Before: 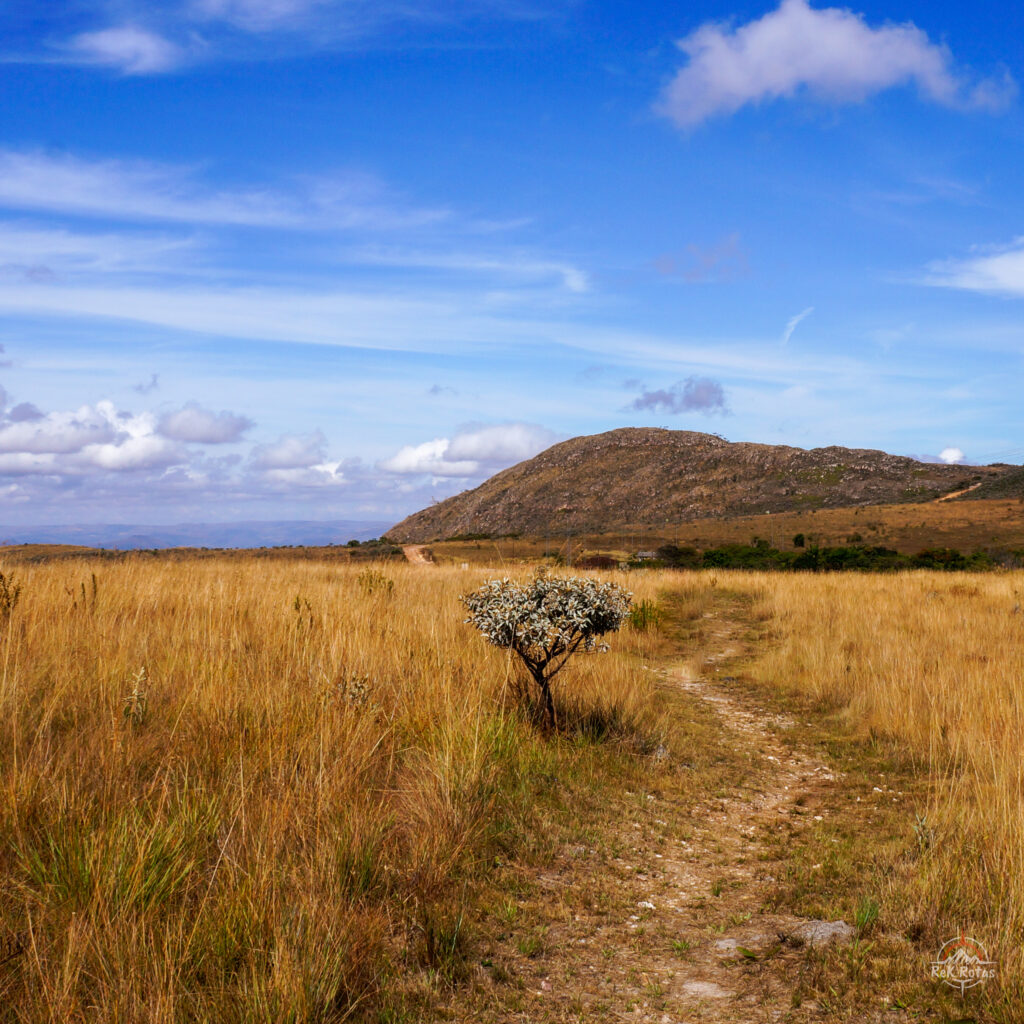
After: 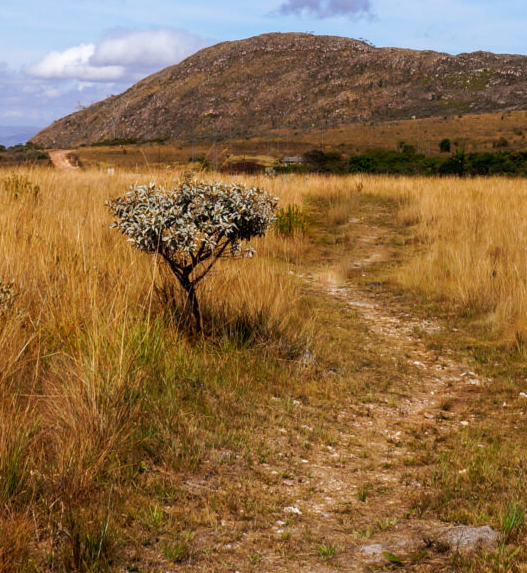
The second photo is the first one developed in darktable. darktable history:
exposure: compensate highlight preservation false
crop: left 34.59%, top 38.577%, right 13.857%, bottom 5.376%
